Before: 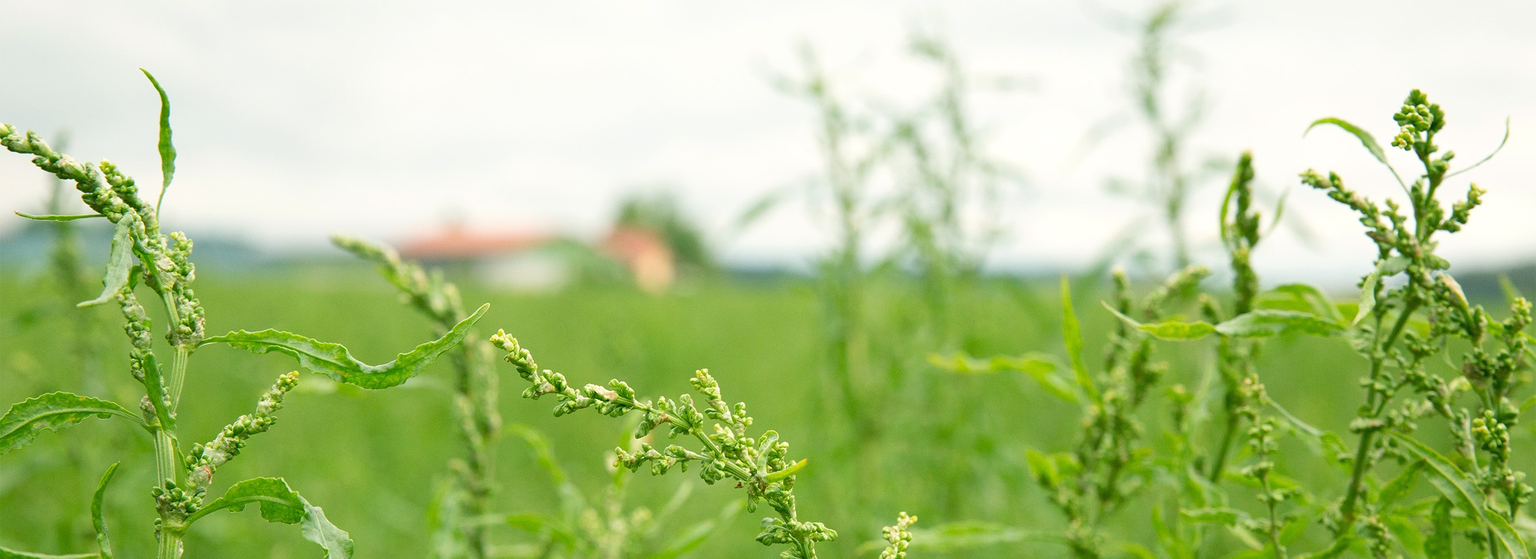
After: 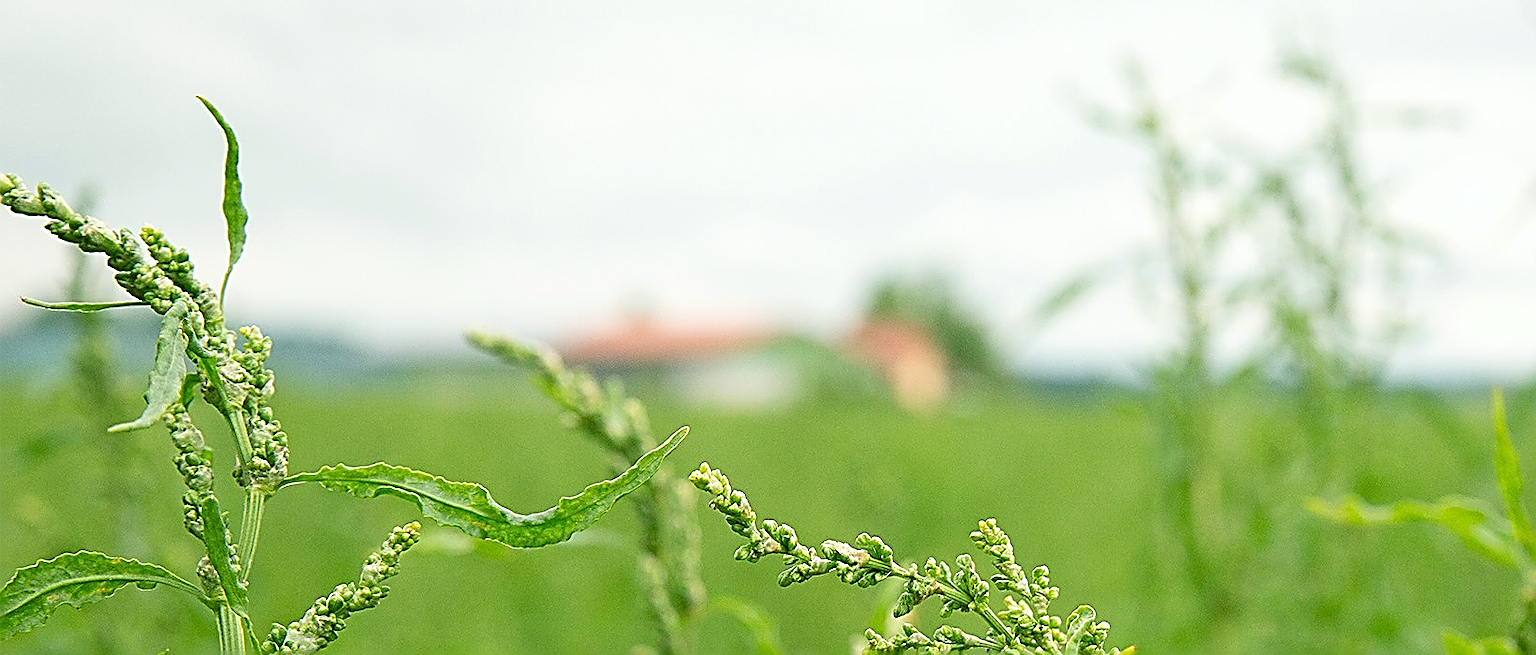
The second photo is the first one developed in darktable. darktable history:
crop: right 28.885%, bottom 16.626%
sharpen: amount 1.861
white balance: red 0.986, blue 1.01
